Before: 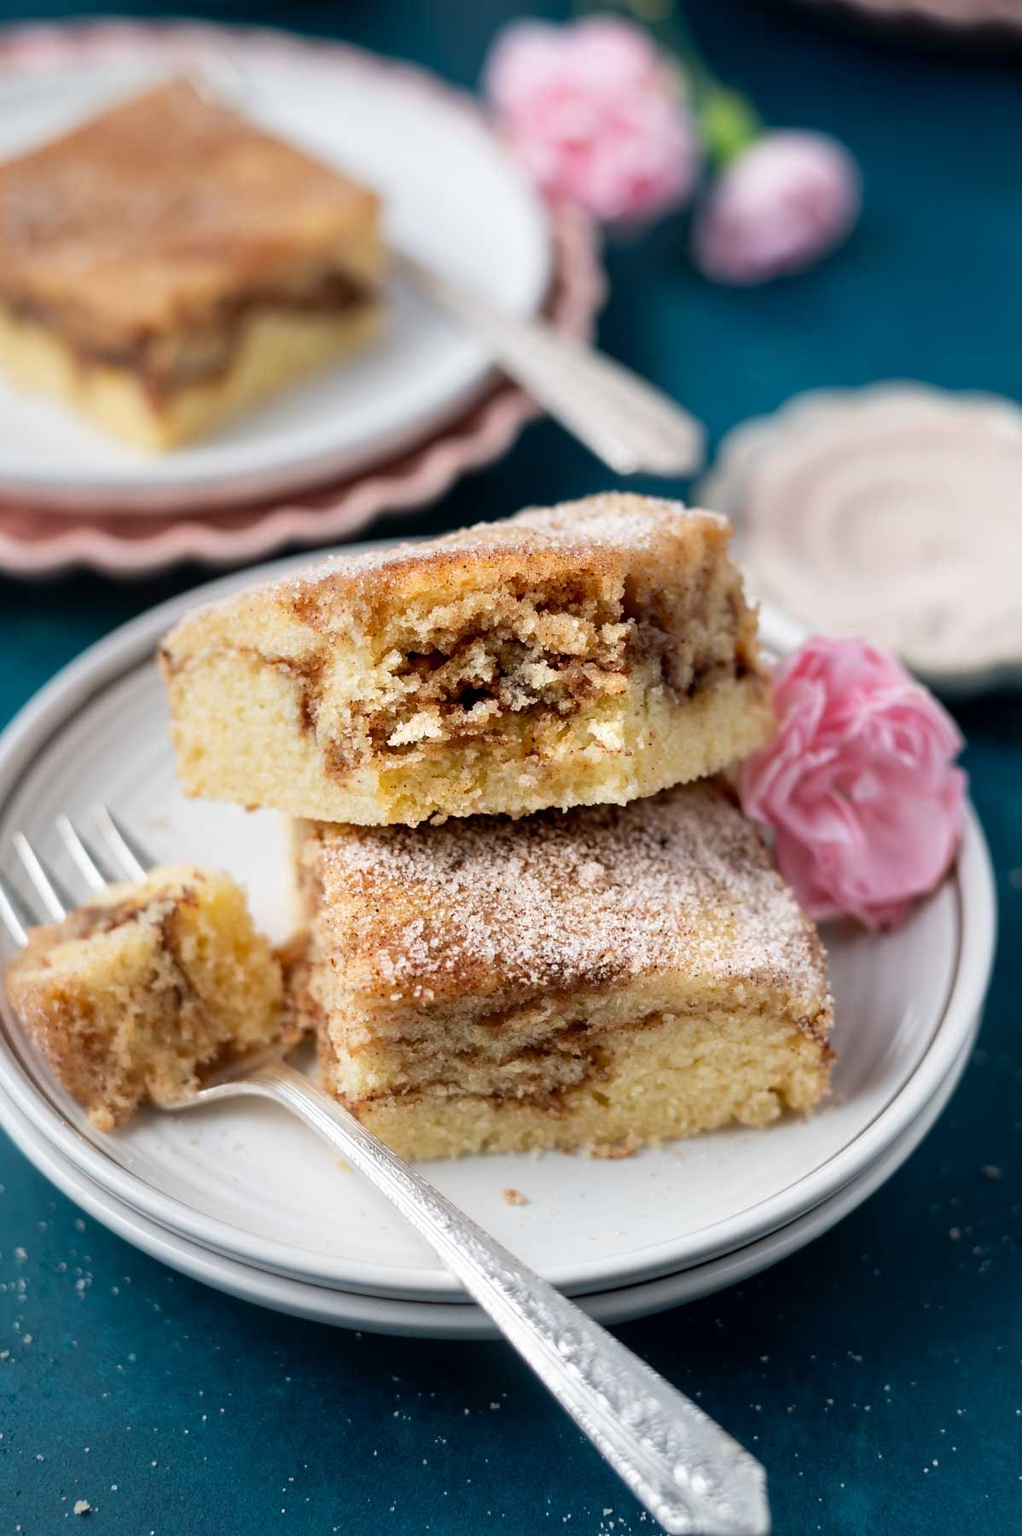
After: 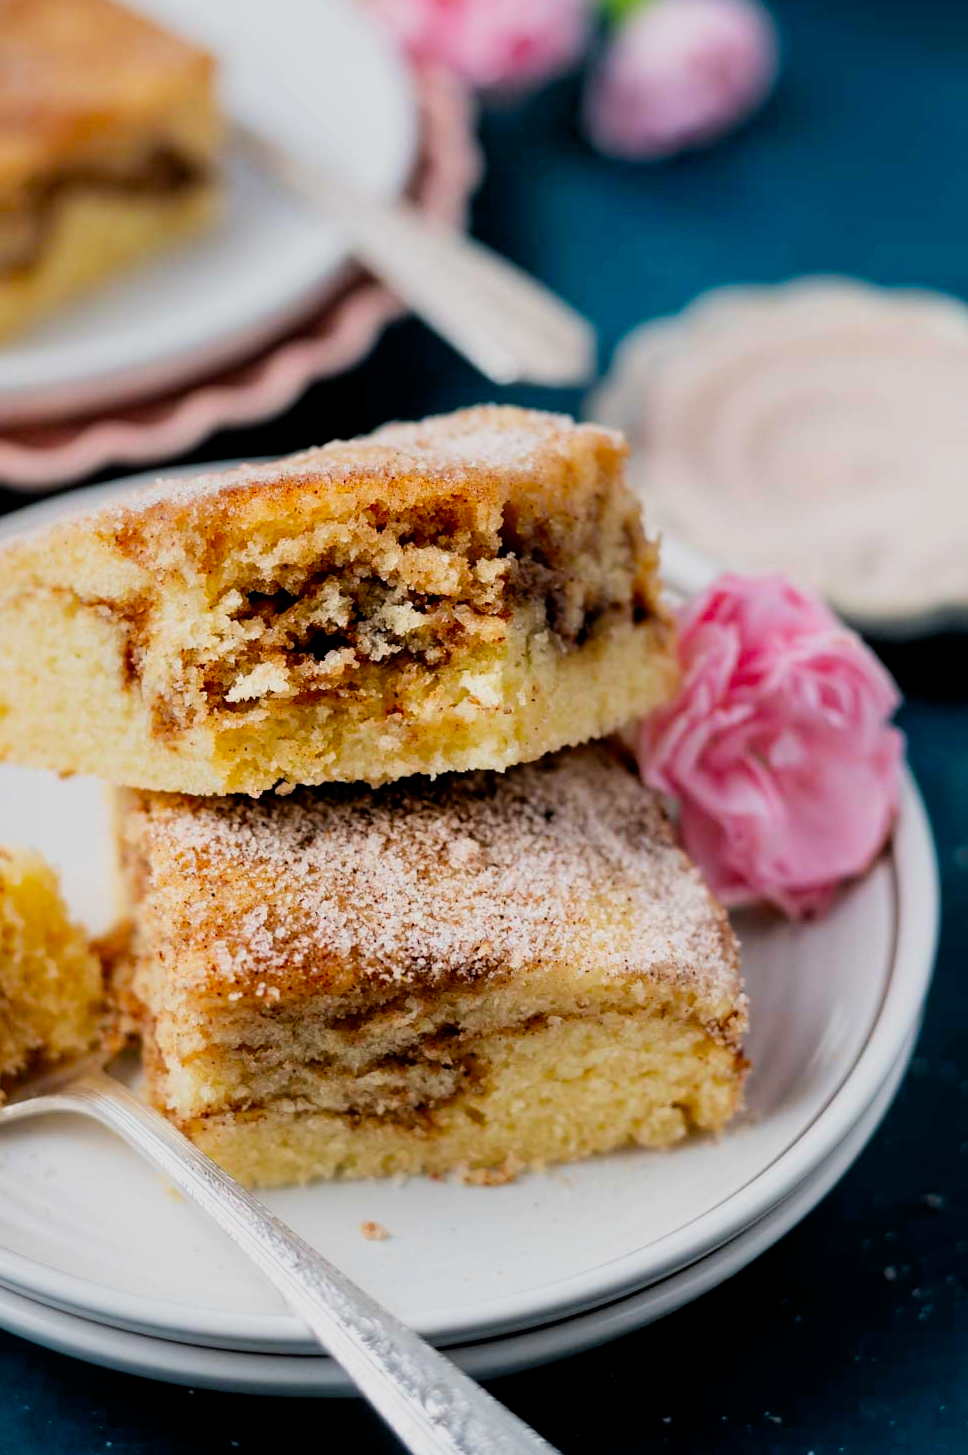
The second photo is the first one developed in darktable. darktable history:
filmic rgb: black relative exposure -7.75 EV, white relative exposure 4.4 EV, threshold 3 EV, target black luminance 0%, hardness 3.76, latitude 50.51%, contrast 1.074, highlights saturation mix 10%, shadows ↔ highlights balance -0.22%, color science v4 (2020), enable highlight reconstruction true
crop: left 19.159%, top 9.58%, bottom 9.58%
